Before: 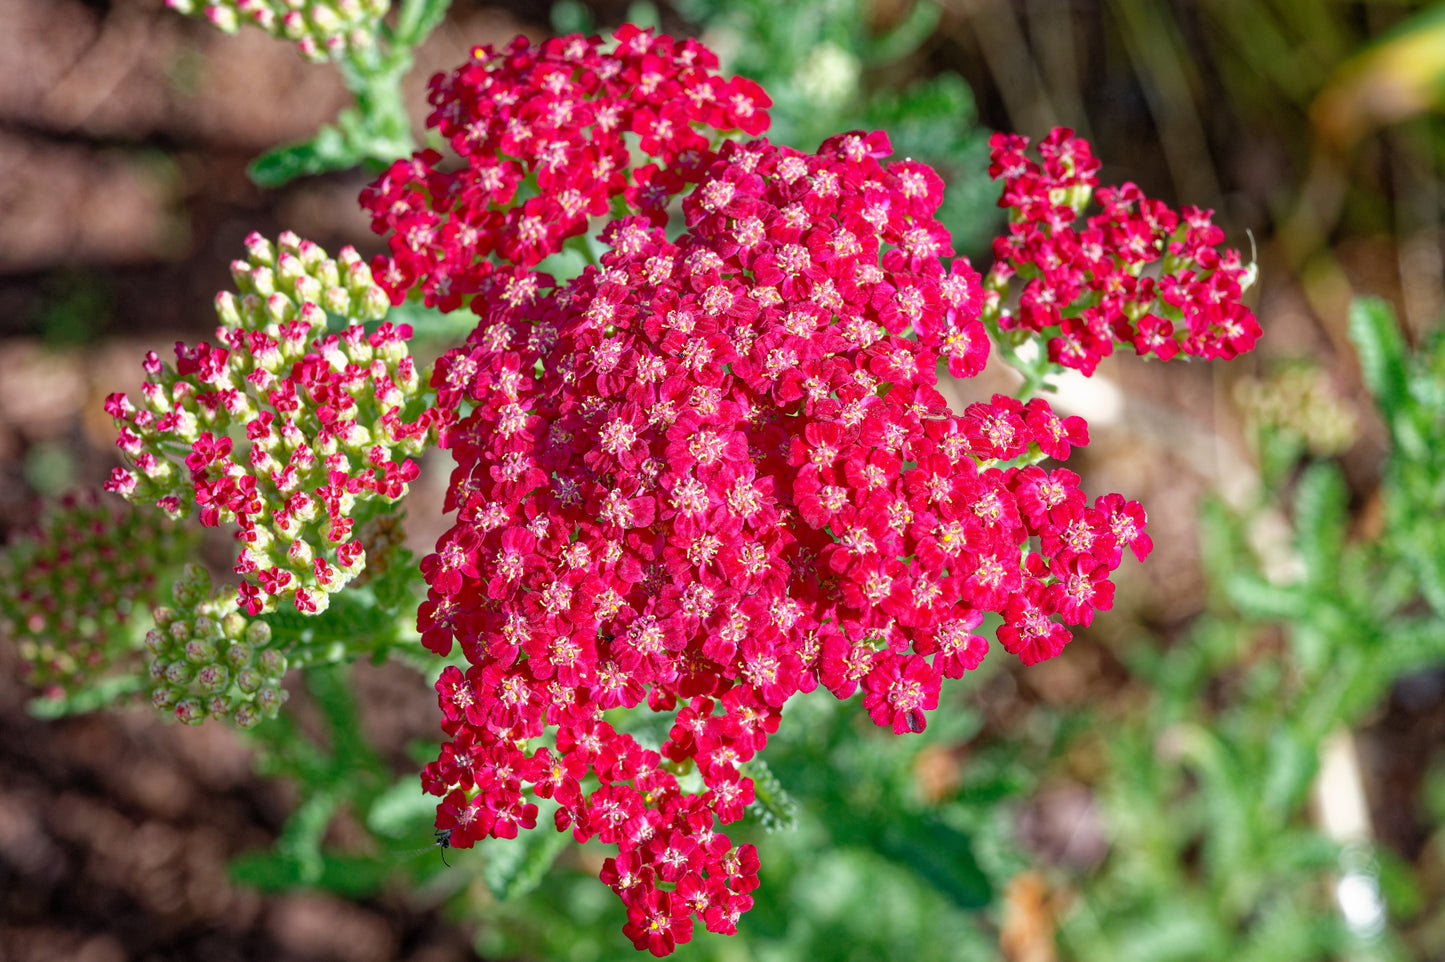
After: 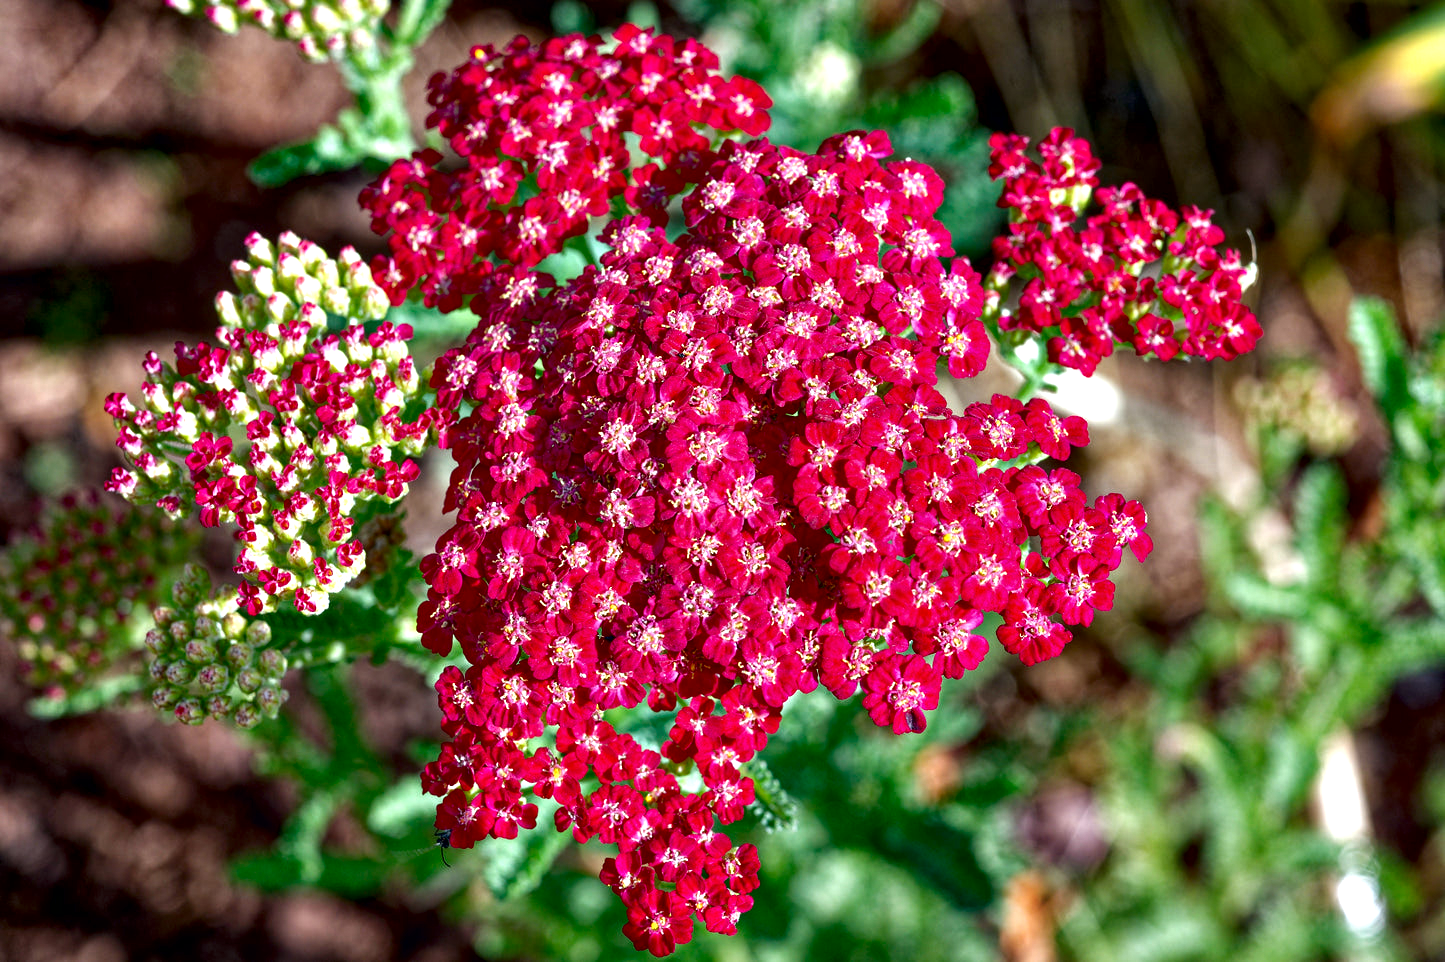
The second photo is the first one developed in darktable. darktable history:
contrast brightness saturation: brightness -0.09
contrast equalizer: octaves 7, y [[0.6 ×6], [0.55 ×6], [0 ×6], [0 ×6], [0 ×6]]
